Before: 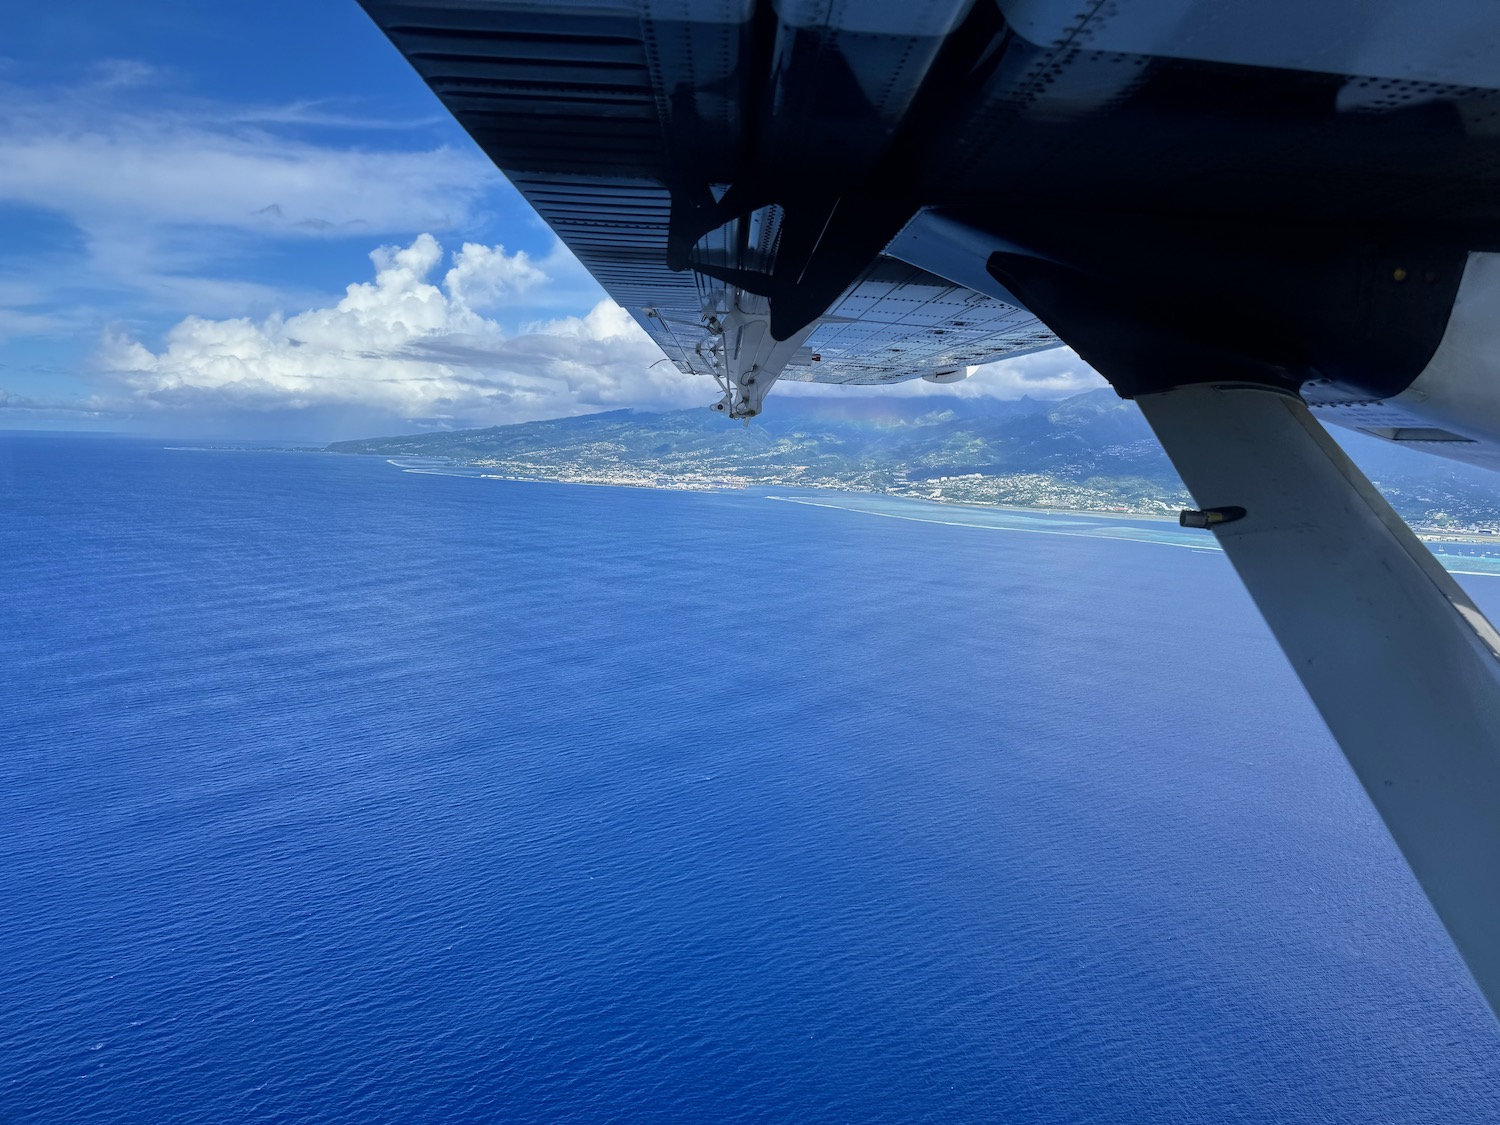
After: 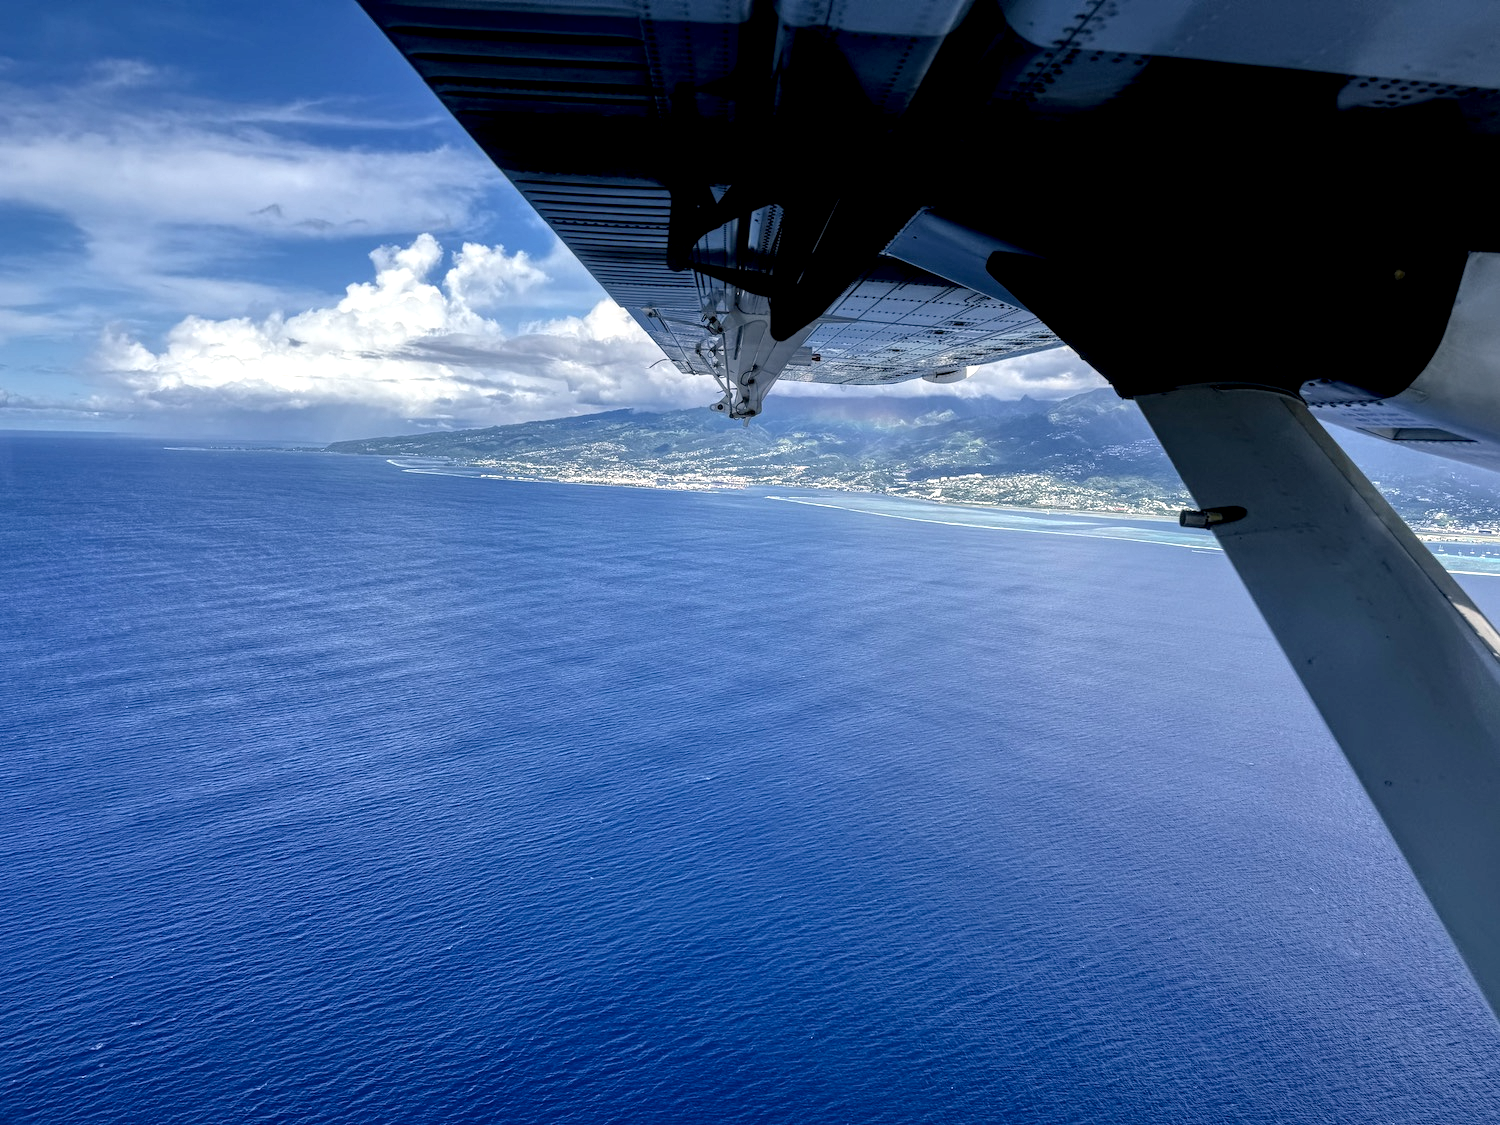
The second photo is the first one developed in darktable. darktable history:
color balance rgb: shadows lift › chroma 0.664%, shadows lift › hue 113.08°, highlights gain › chroma 2.037%, highlights gain › hue 63.31°, linear chroma grading › shadows -6.794%, linear chroma grading › highlights -7.766%, linear chroma grading › global chroma -10.421%, linear chroma grading › mid-tones -7.887%, perceptual saturation grading › global saturation 25.416%
local contrast: highlights 60%, shadows 62%, detail 160%
